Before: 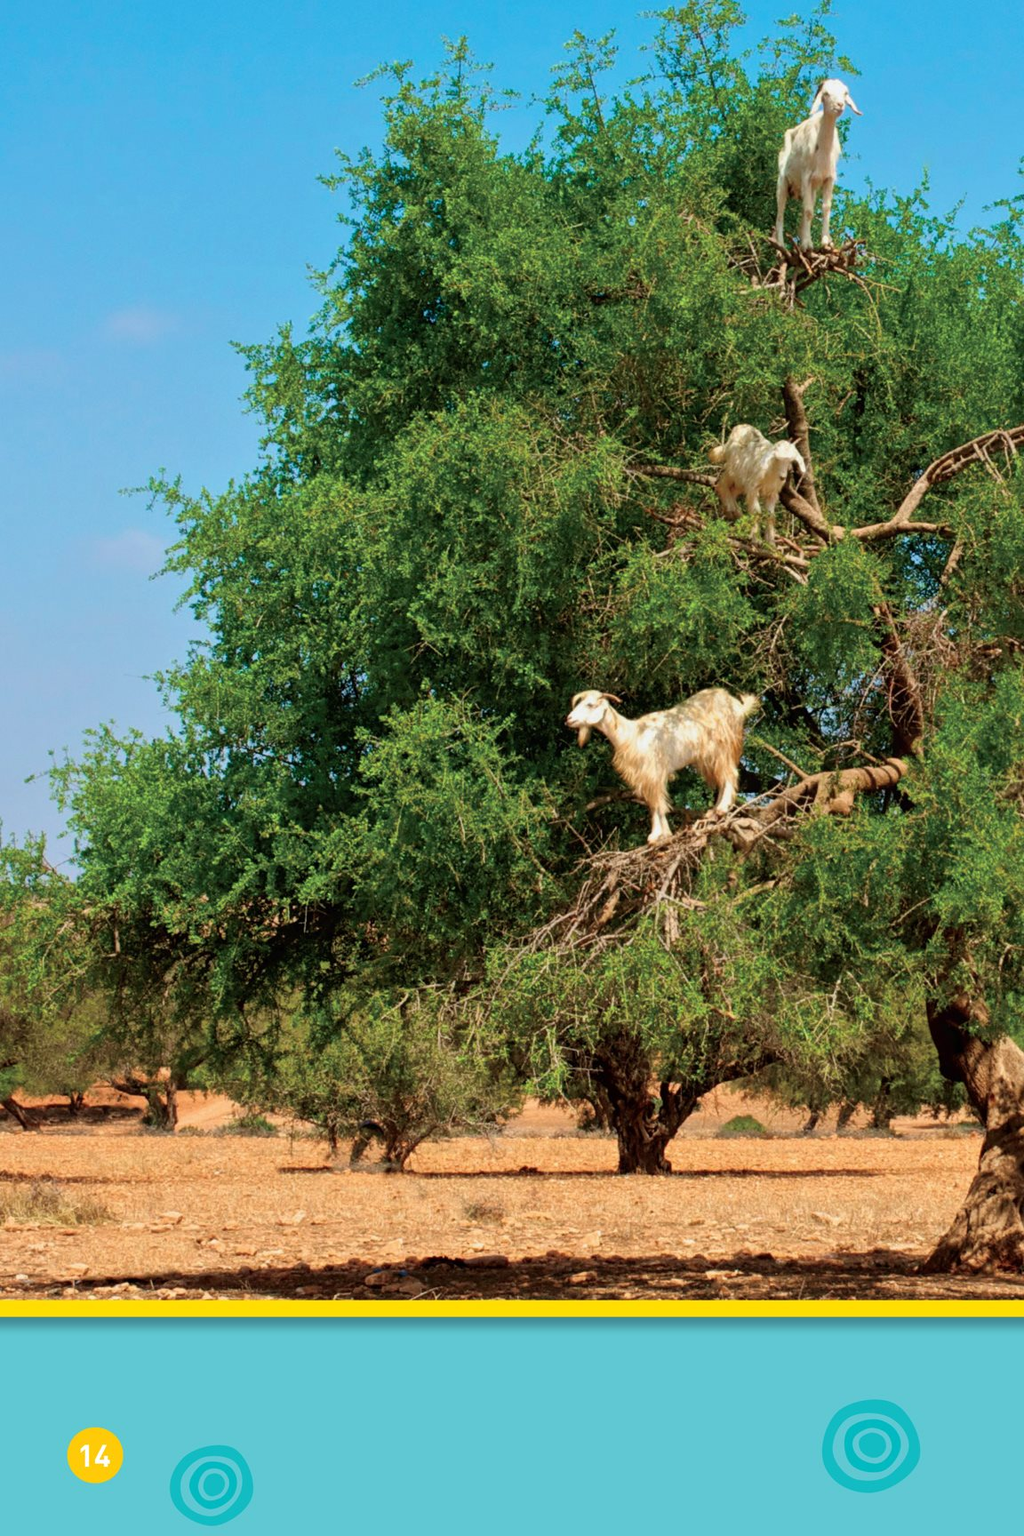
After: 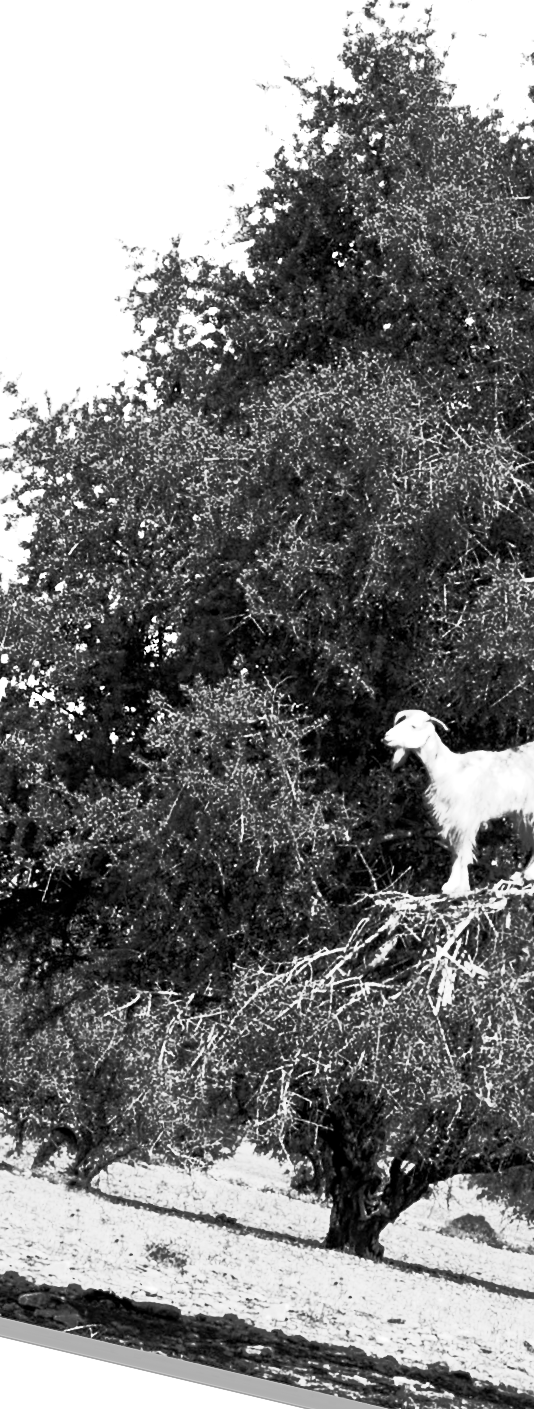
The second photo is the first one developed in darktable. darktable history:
crop and rotate: left 29.476%, top 10.214%, right 35.32%, bottom 17.333%
color calibration: illuminant Planckian (black body), x 0.351, y 0.352, temperature 4794.27 K
rotate and perspective: rotation 13.27°, automatic cropping off
exposure: black level correction 0.001, exposure 1.84 EV, compensate highlight preservation false
local contrast: highlights 100%, shadows 100%, detail 120%, midtone range 0.2
color zones: curves: ch0 [(0.287, 0.048) (0.493, 0.484) (0.737, 0.816)]; ch1 [(0, 0) (0.143, 0) (0.286, 0) (0.429, 0) (0.571, 0) (0.714, 0) (0.857, 0)]
white balance: red 1.127, blue 0.943
tone curve: curves: ch0 [(0, 0) (0.003, 0.006) (0.011, 0.008) (0.025, 0.011) (0.044, 0.015) (0.069, 0.019) (0.1, 0.023) (0.136, 0.03) (0.177, 0.042) (0.224, 0.065) (0.277, 0.103) (0.335, 0.177) (0.399, 0.294) (0.468, 0.463) (0.543, 0.639) (0.623, 0.805) (0.709, 0.909) (0.801, 0.967) (0.898, 0.989) (1, 1)], preserve colors none
